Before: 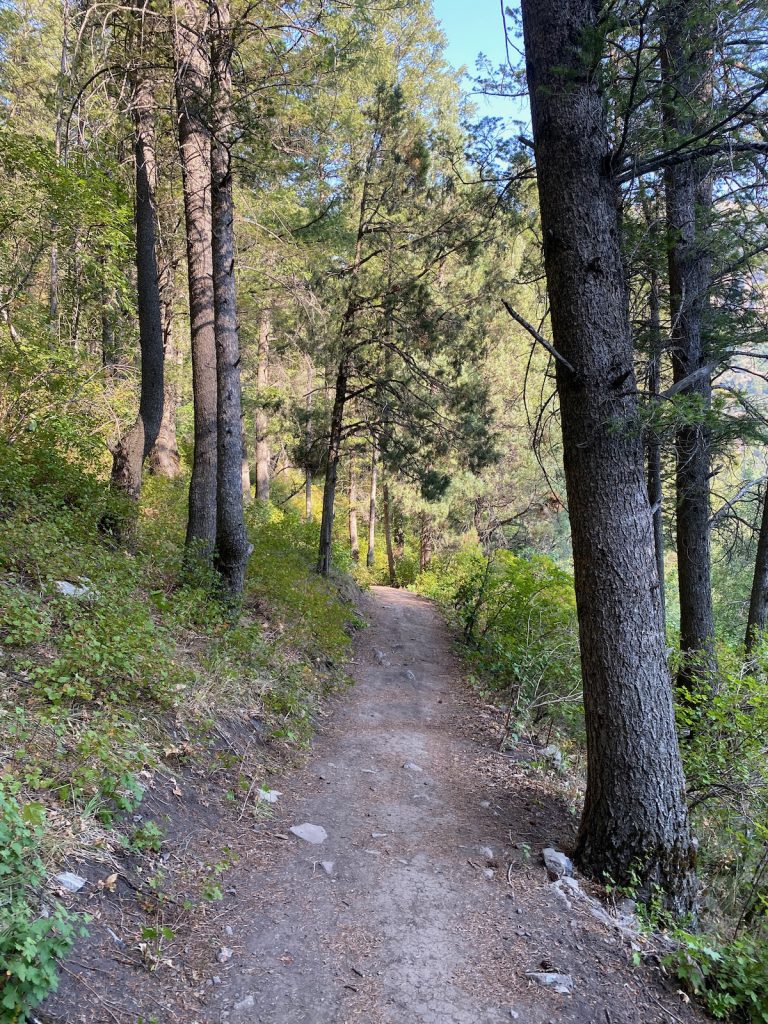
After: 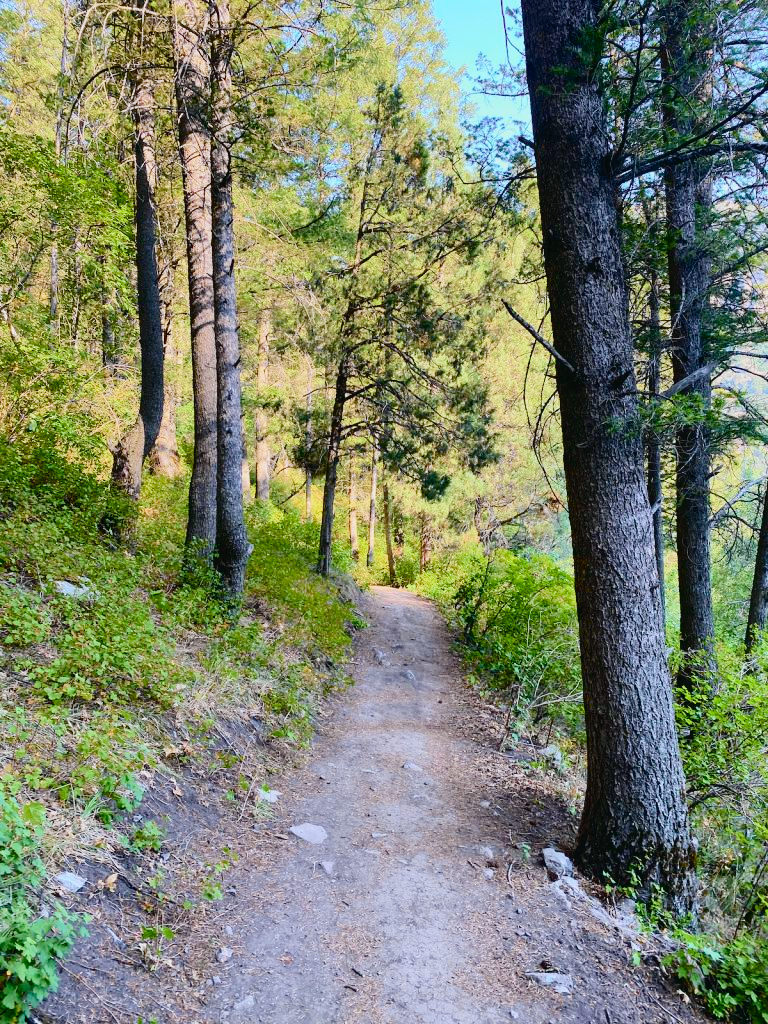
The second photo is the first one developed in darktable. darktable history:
tone curve: curves: ch0 [(0, 0.022) (0.114, 0.083) (0.281, 0.315) (0.447, 0.557) (0.588, 0.711) (0.786, 0.839) (0.999, 0.949)]; ch1 [(0, 0) (0.389, 0.352) (0.458, 0.433) (0.486, 0.474) (0.509, 0.505) (0.535, 0.53) (0.555, 0.557) (0.586, 0.622) (0.677, 0.724) (1, 1)]; ch2 [(0, 0) (0.369, 0.388) (0.449, 0.431) (0.501, 0.5) (0.528, 0.52) (0.561, 0.59) (0.697, 0.721) (1, 1)], color space Lab, independent channels, preserve colors none
color balance rgb: perceptual saturation grading › global saturation 20%, perceptual saturation grading › highlights -25%, perceptual saturation grading › shadows 50%
